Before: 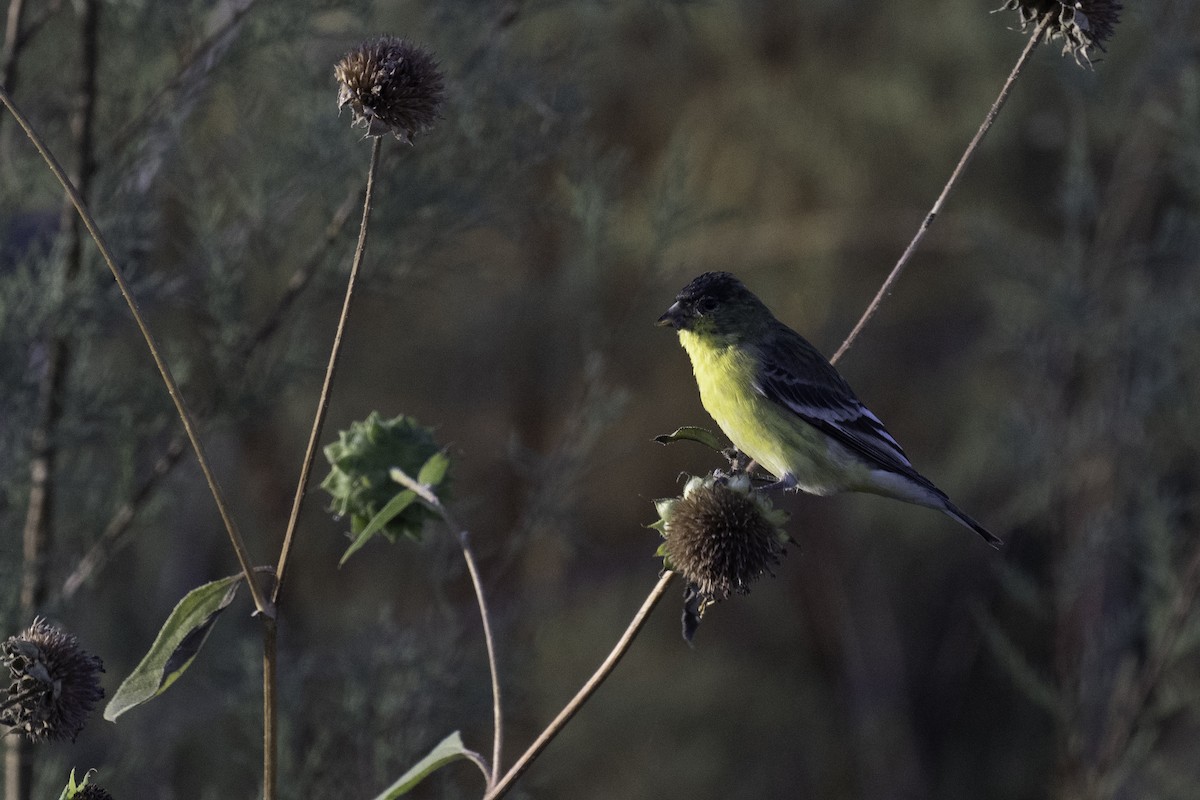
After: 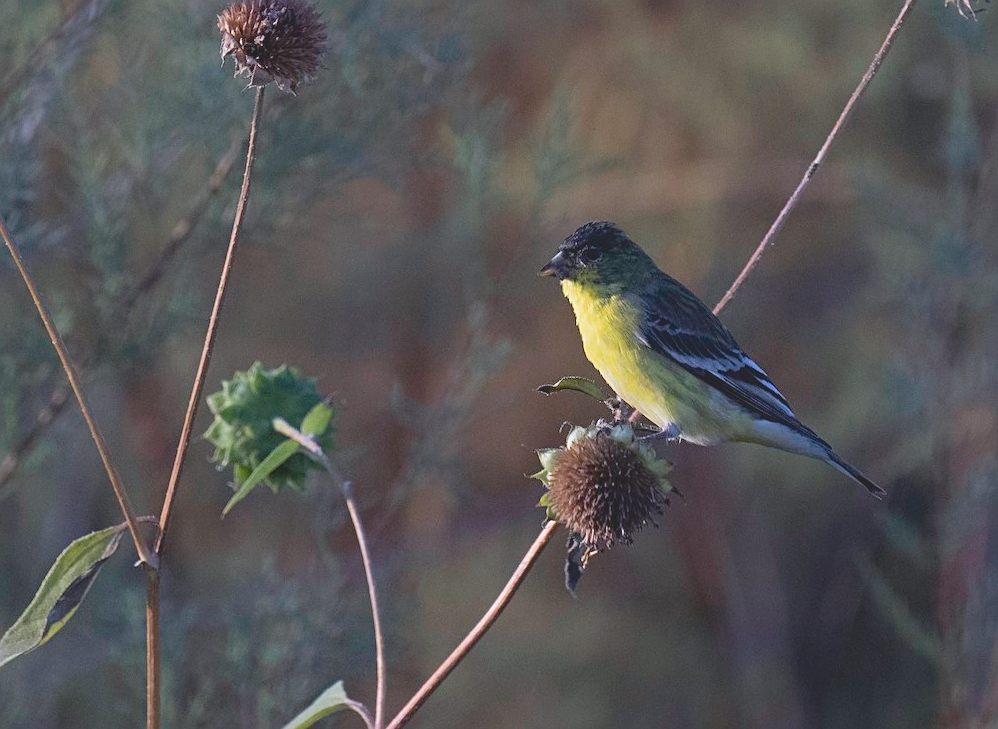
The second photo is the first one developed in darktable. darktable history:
sharpen: on, module defaults
crop: left 9.816%, top 6.334%, right 6.973%, bottom 2.516%
color calibration: illuminant as shot in camera, x 0.358, y 0.373, temperature 4628.91 K
tone equalizer: -8 EV -0.422 EV, -7 EV -0.372 EV, -6 EV -0.302 EV, -5 EV -0.256 EV, -3 EV 0.217 EV, -2 EV 0.351 EV, -1 EV 0.415 EV, +0 EV 0.408 EV
contrast brightness saturation: contrast -0.281
